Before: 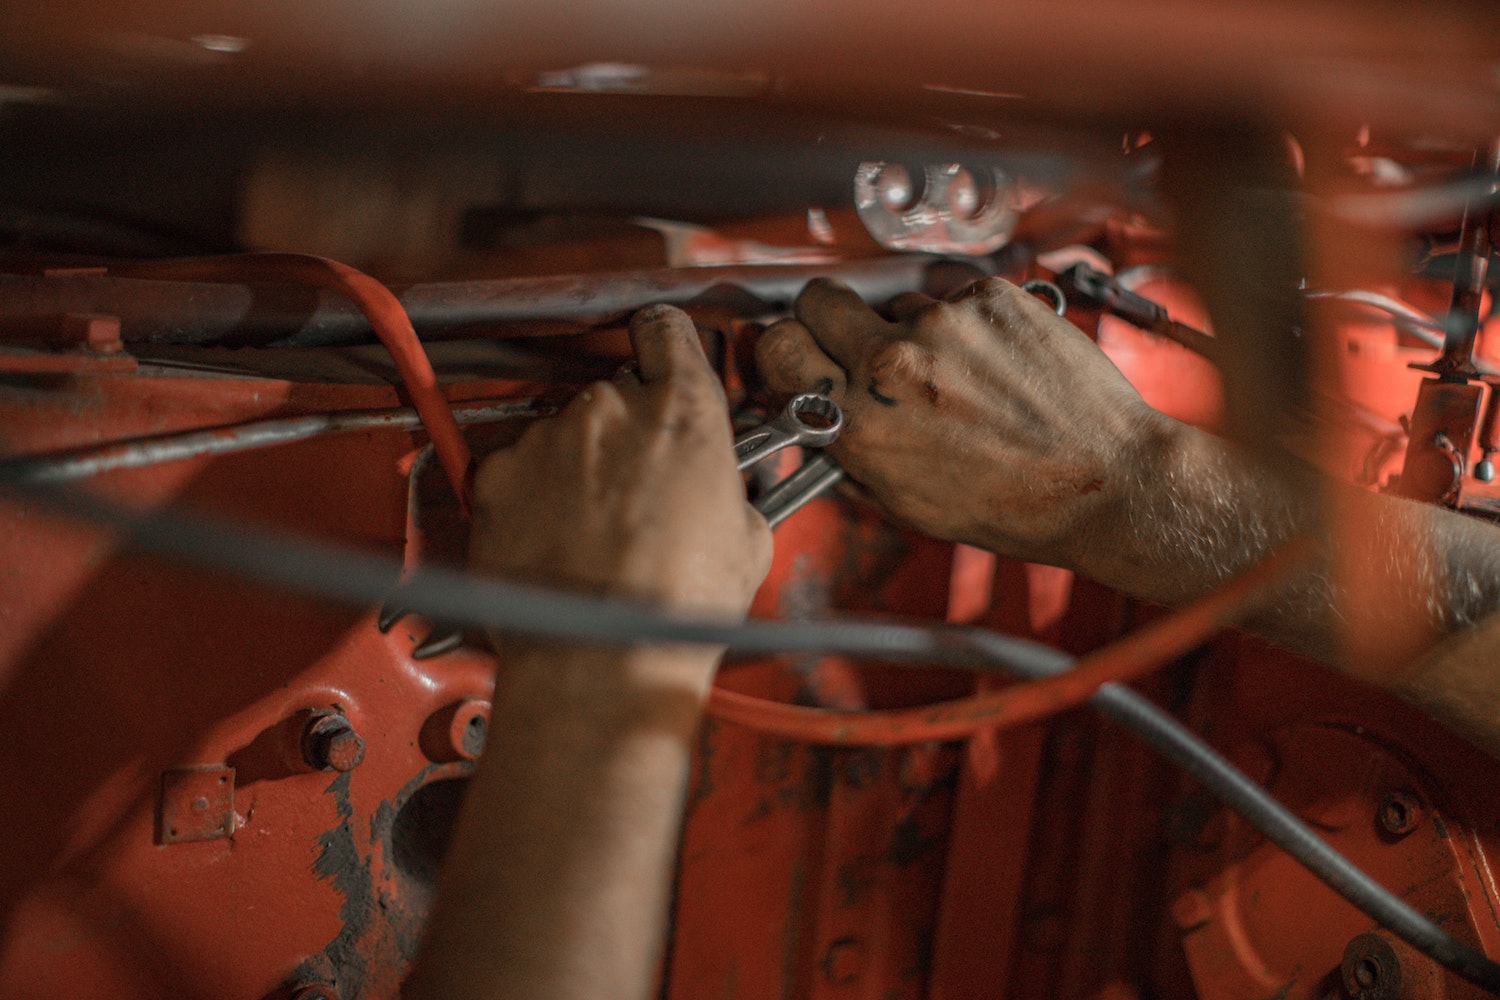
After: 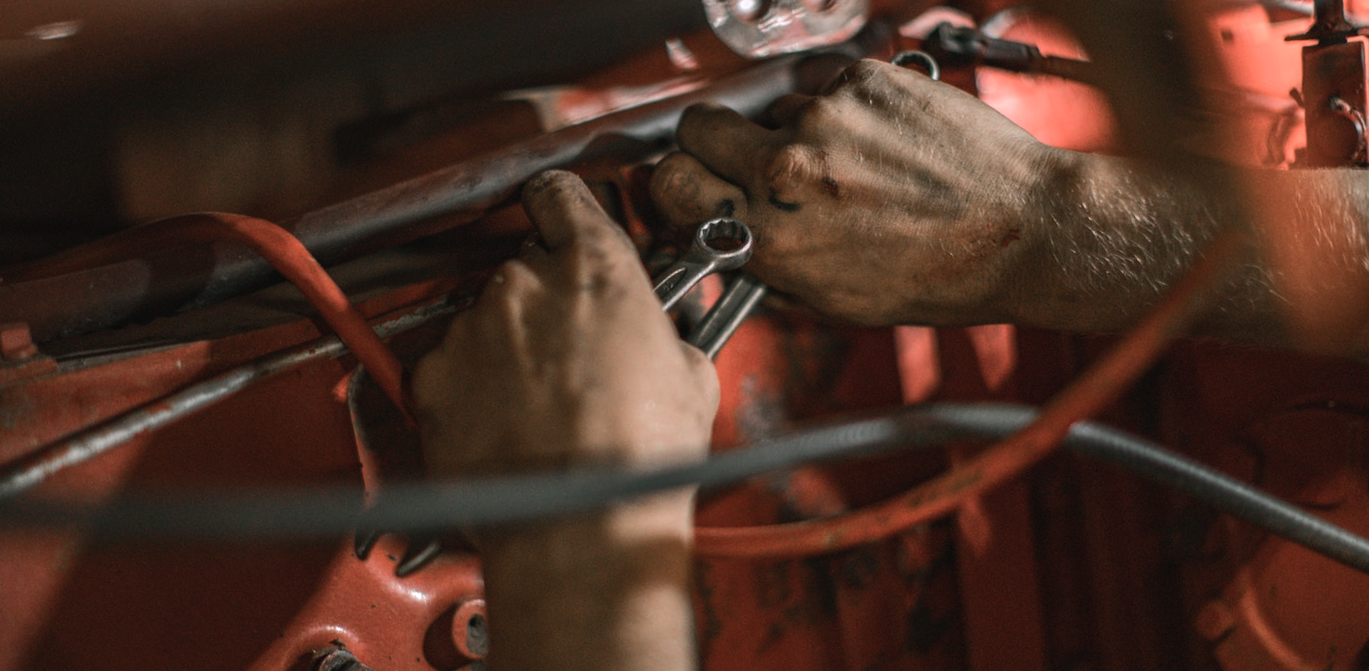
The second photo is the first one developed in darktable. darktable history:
color balance rgb: shadows lift › chroma 2%, shadows lift › hue 135.47°, highlights gain › chroma 2%, highlights gain › hue 291.01°, global offset › luminance 0.5%, perceptual saturation grading › global saturation -10.8%, perceptual saturation grading › highlights -26.83%, perceptual saturation grading › shadows 21.25%, perceptual brilliance grading › highlights 17.77%, perceptual brilliance grading › mid-tones 31.71%, perceptual brilliance grading › shadows -31.01%, global vibrance 24.91%
contrast brightness saturation: saturation -0.04
rotate and perspective: rotation -14.8°, crop left 0.1, crop right 0.903, crop top 0.25, crop bottom 0.748
